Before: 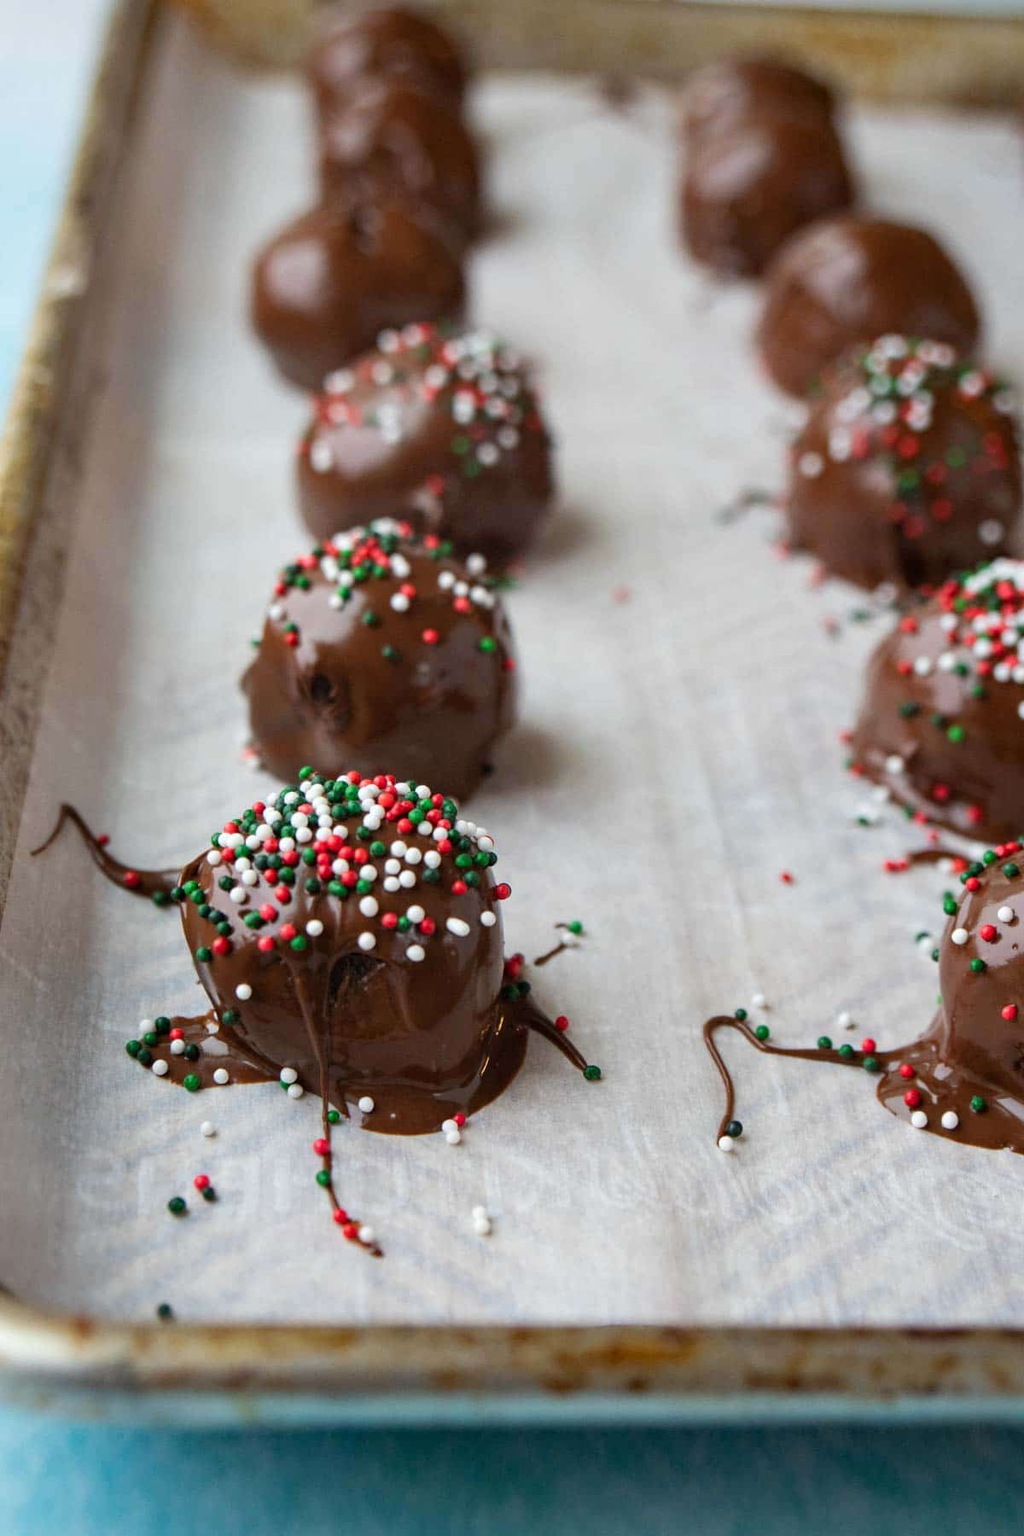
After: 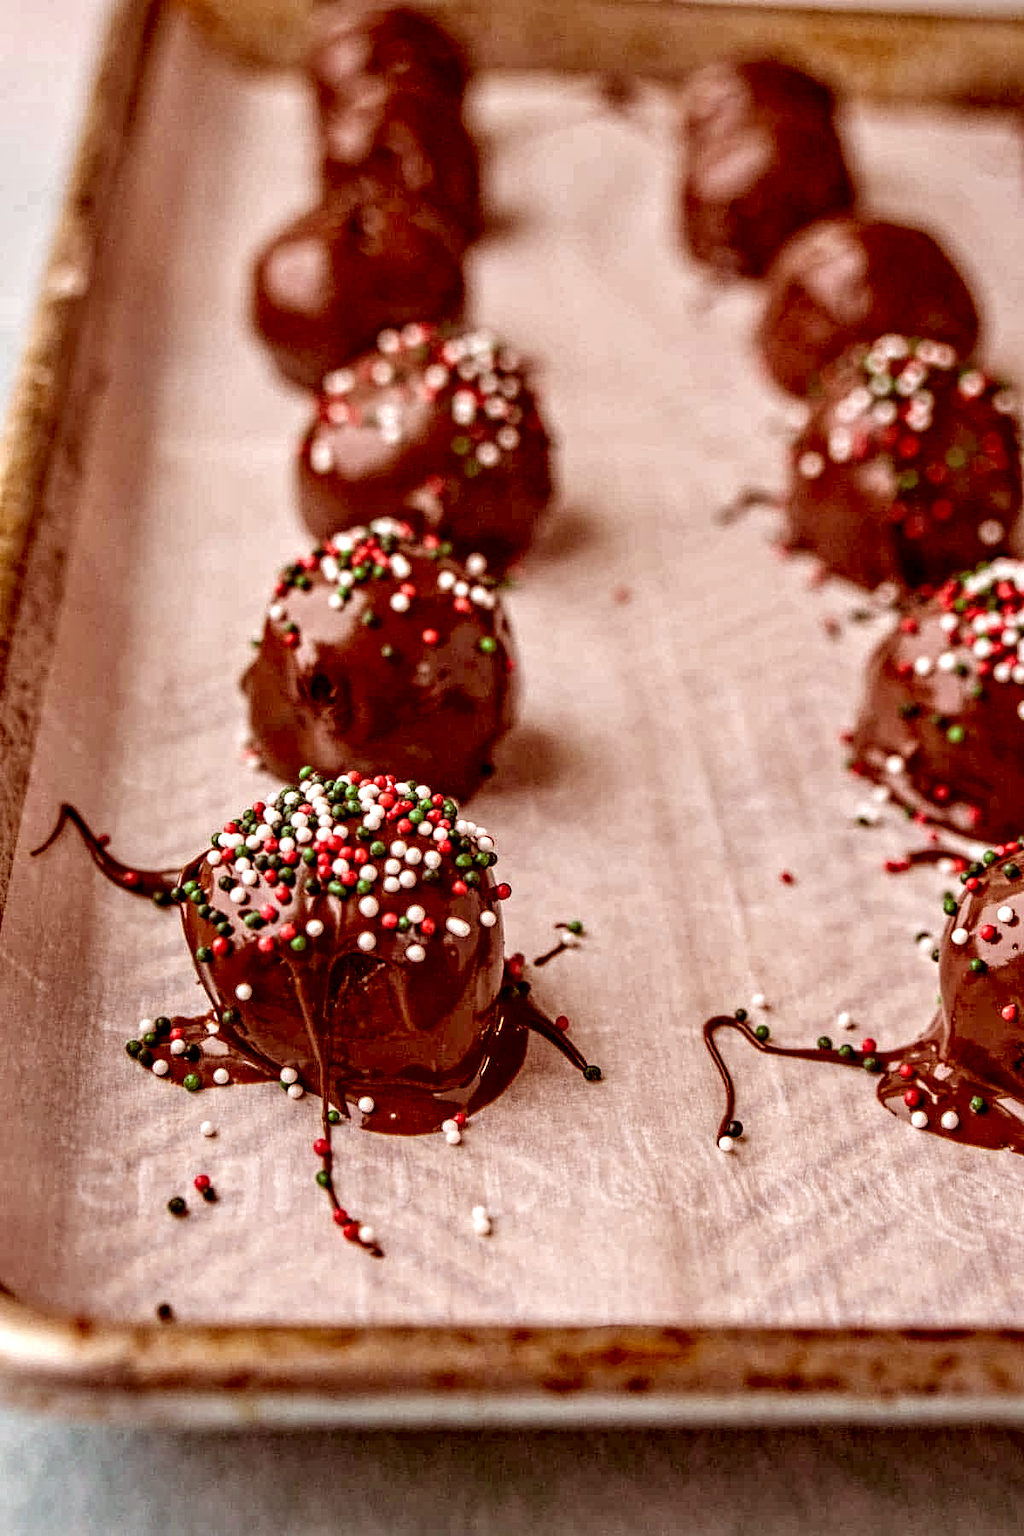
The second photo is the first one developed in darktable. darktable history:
exposure: black level correction 0.011, compensate exposure bias true, compensate highlight preservation false
local contrast: on, module defaults
contrast equalizer: octaves 7, y [[0.5, 0.542, 0.583, 0.625, 0.667, 0.708], [0.5 ×6], [0.5 ×6], [0 ×6], [0 ×6]]
color correction: highlights a* 9.57, highlights b* 9.08, shadows a* 39.59, shadows b* 39.58, saturation 0.79
